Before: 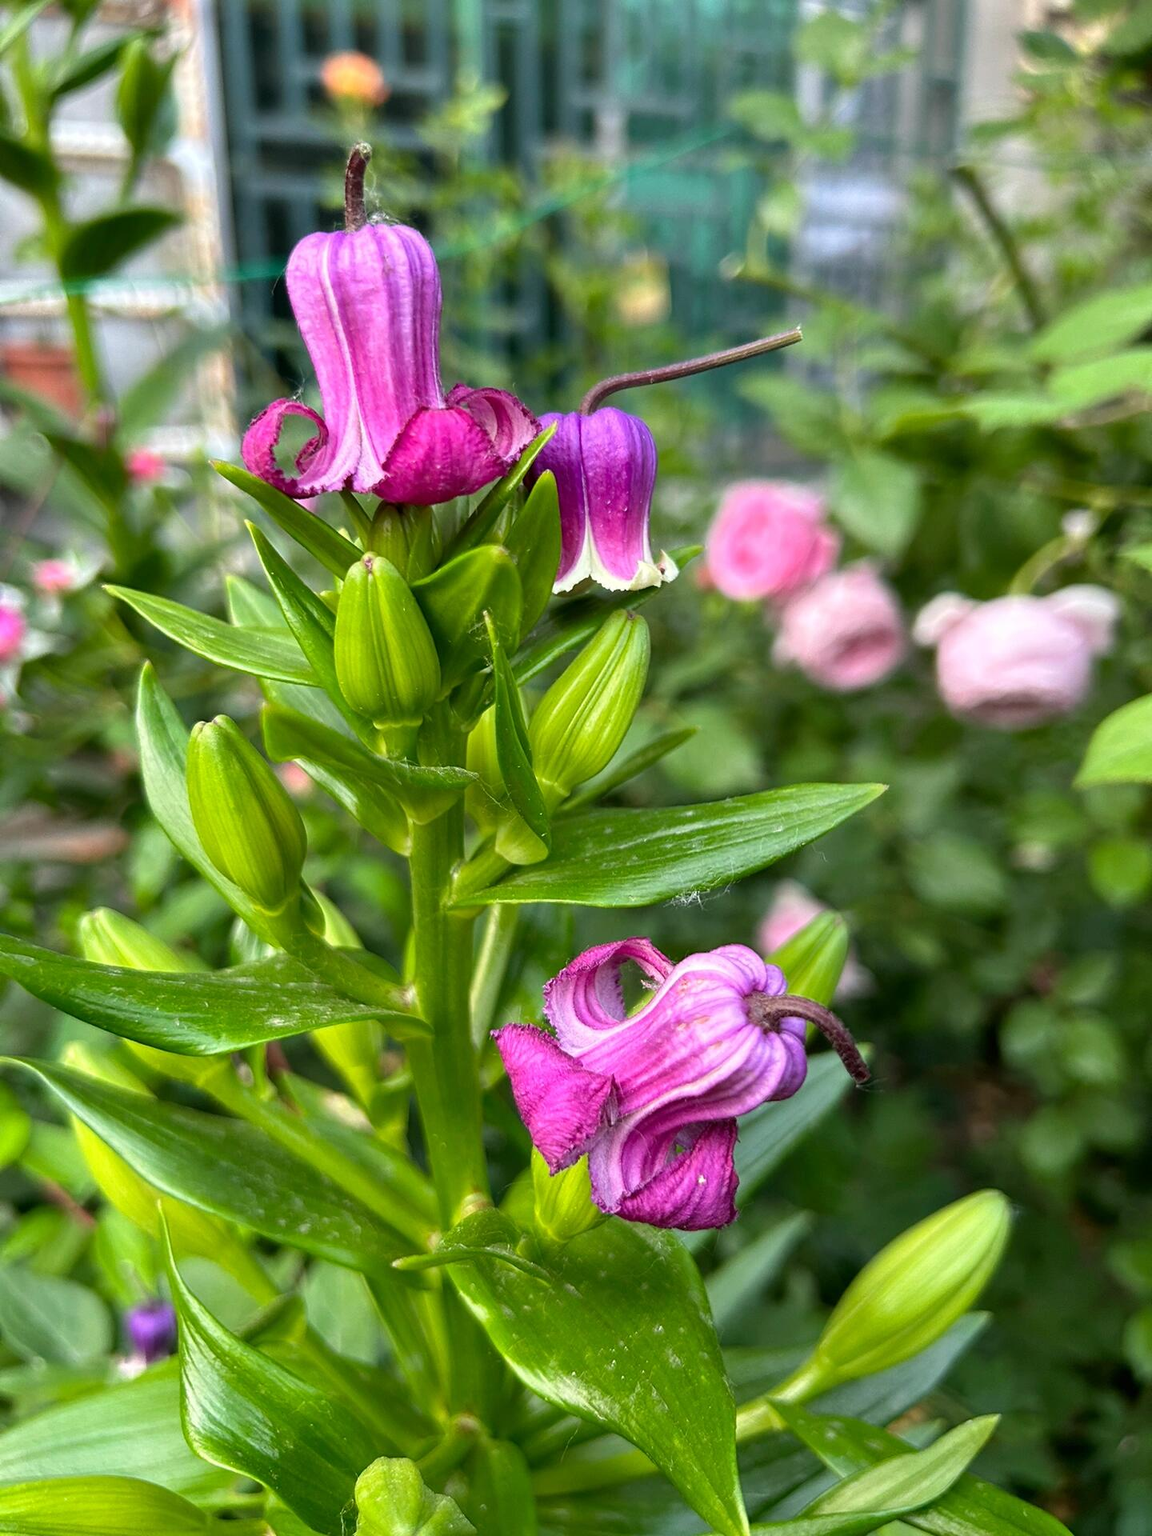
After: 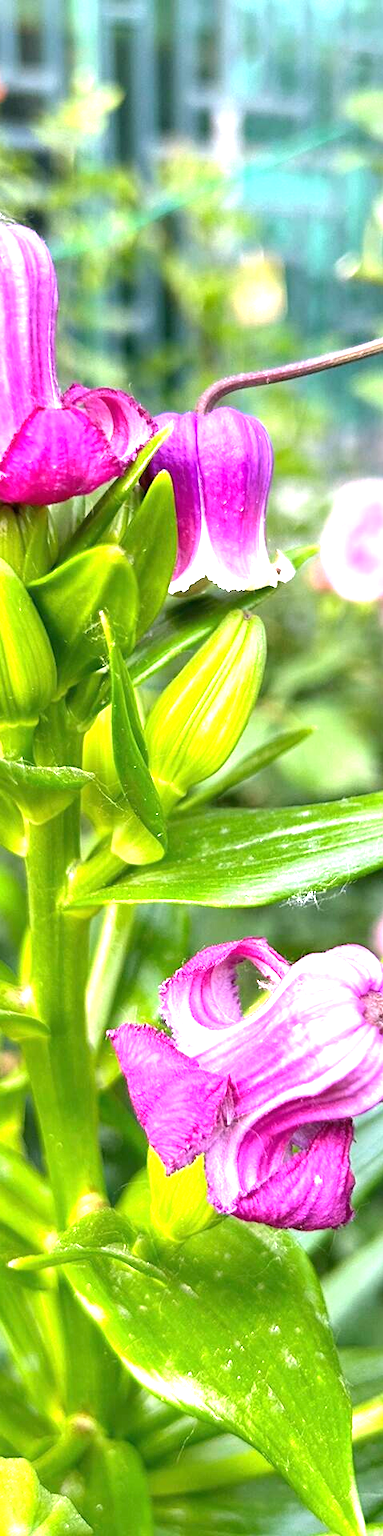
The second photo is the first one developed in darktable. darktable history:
exposure: black level correction 0, exposure 1.5 EV, compensate highlight preservation false
white balance: red 1.05, blue 1.072
crop: left 33.36%, right 33.36%
